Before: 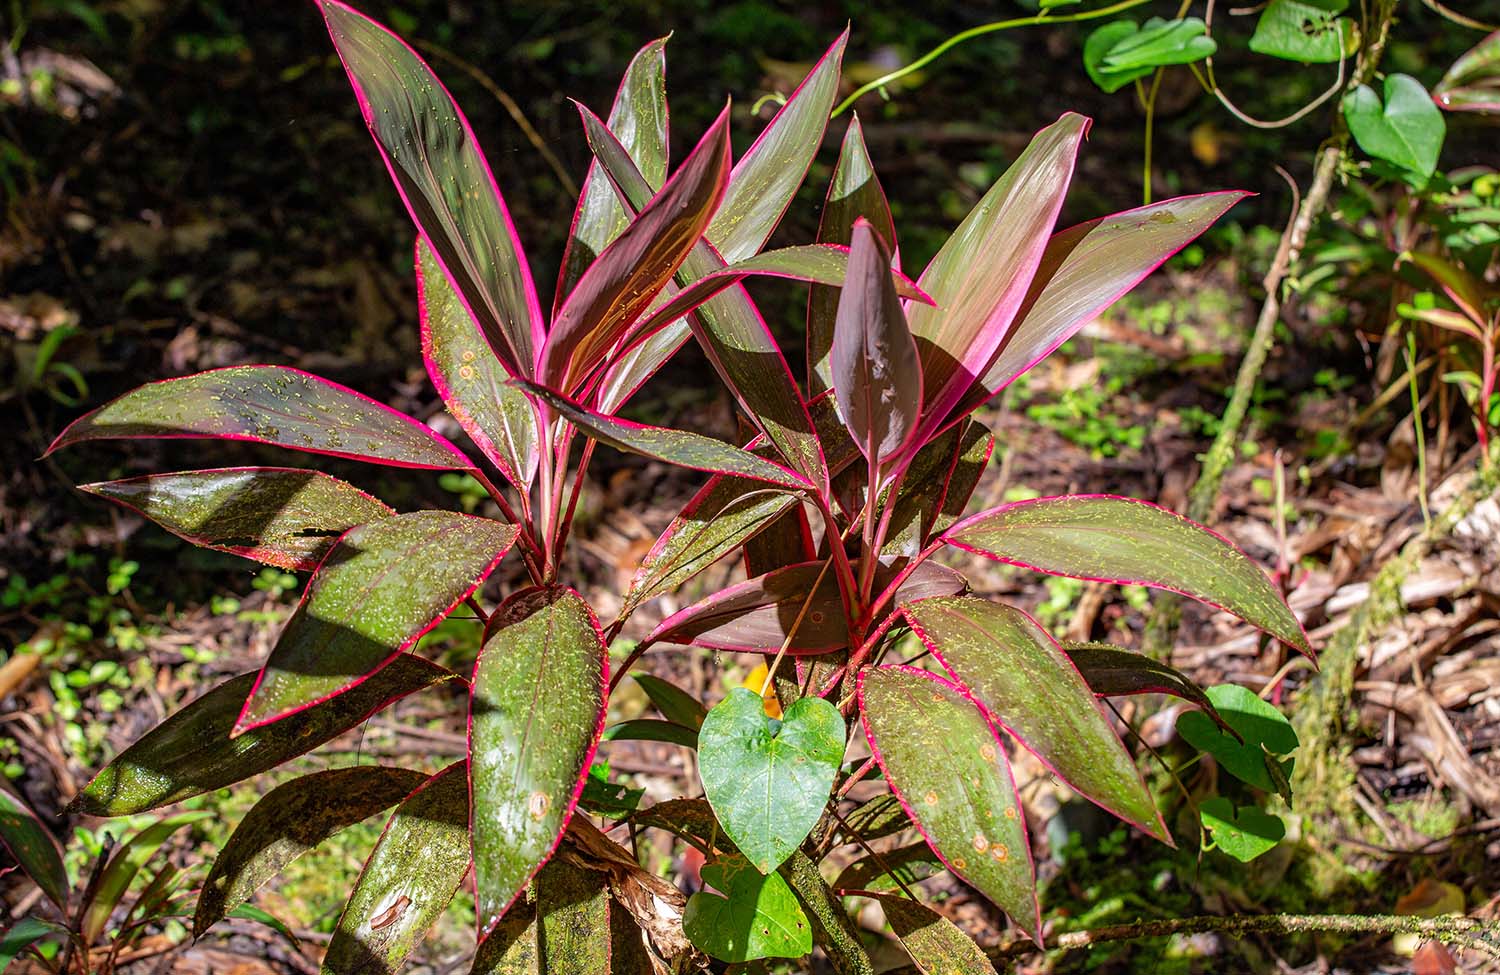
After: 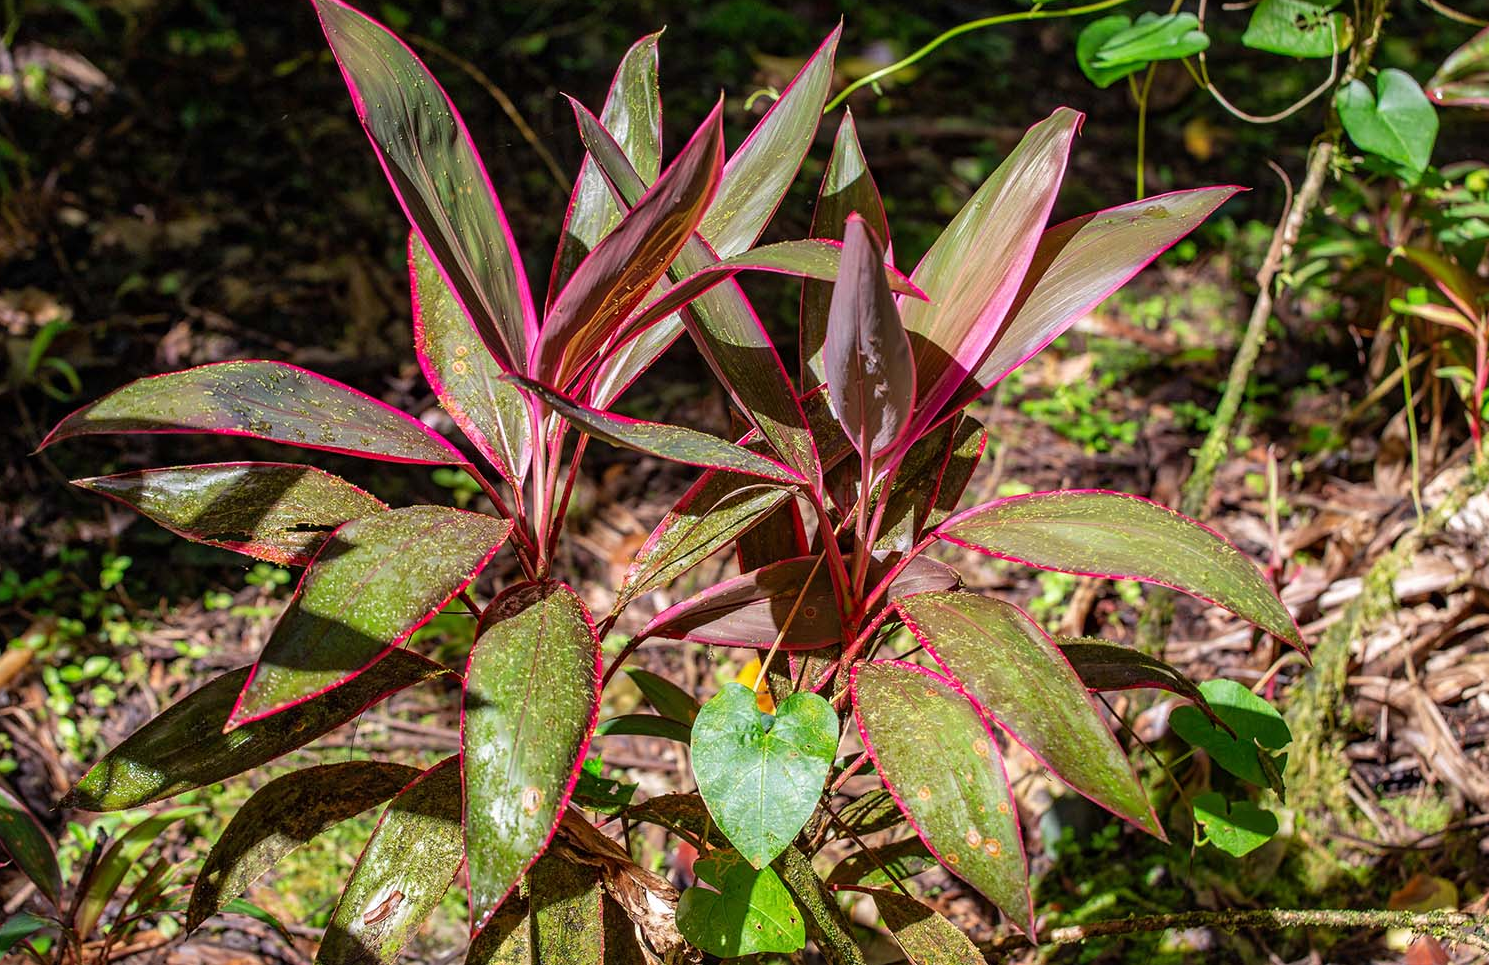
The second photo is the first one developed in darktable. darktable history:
crop: left 0.469%, top 0.583%, right 0.231%, bottom 0.426%
